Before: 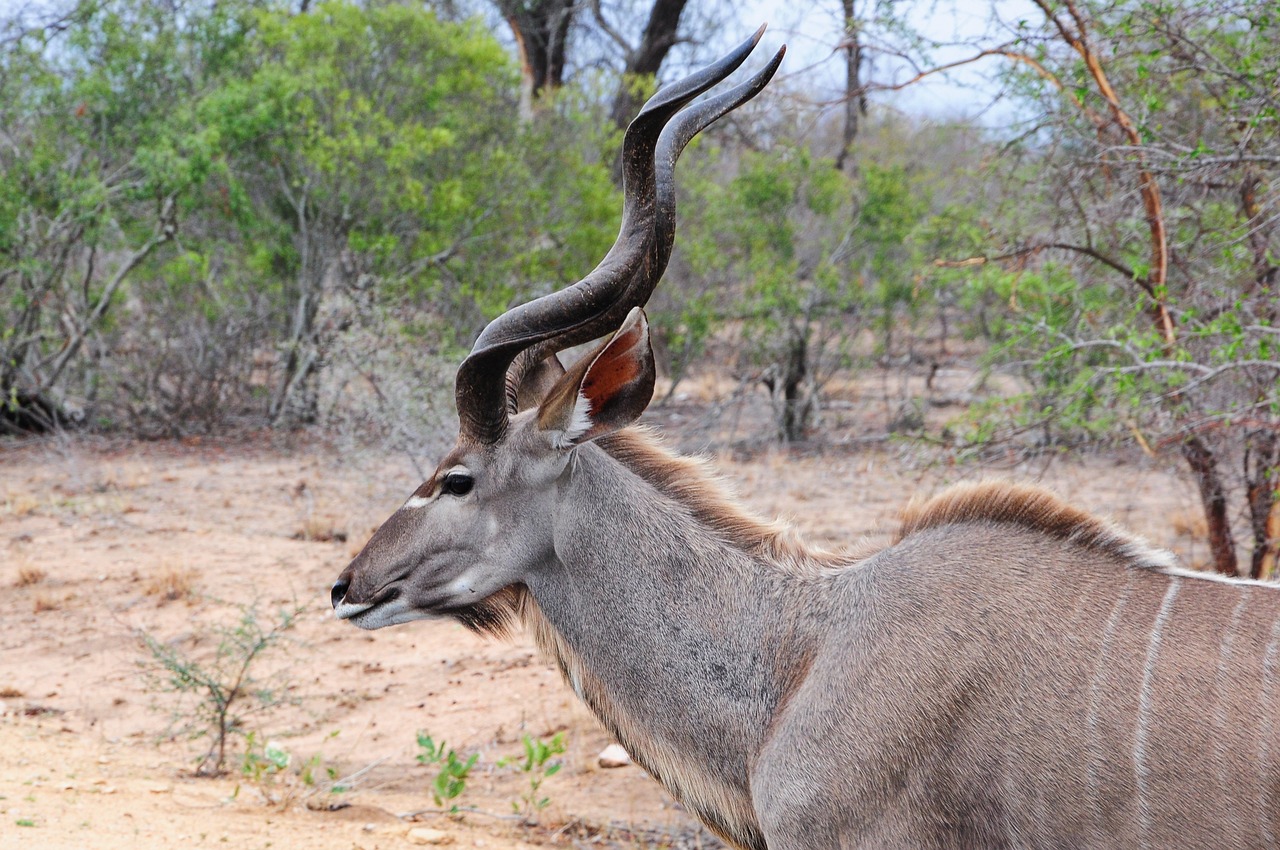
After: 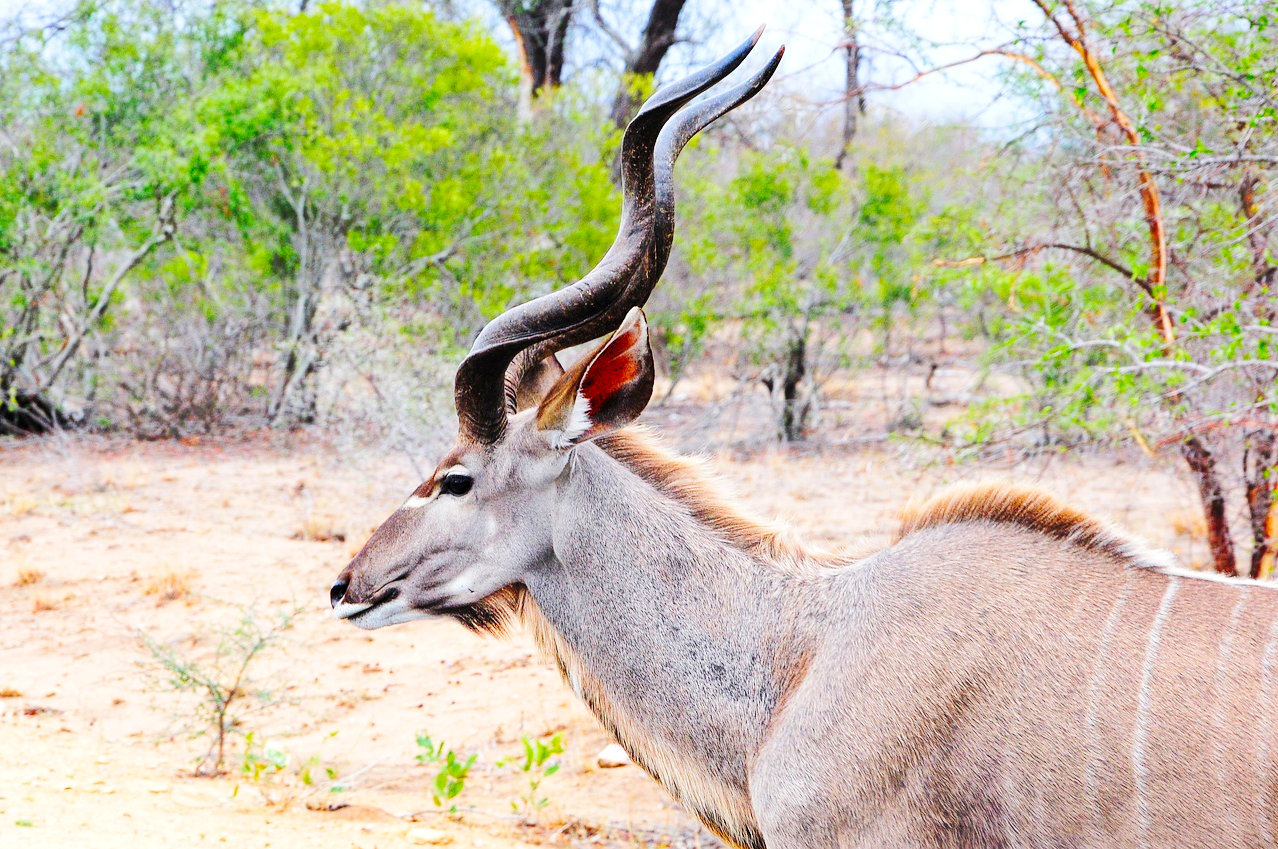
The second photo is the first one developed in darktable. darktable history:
crop and rotate: left 0.126%
vibrance: vibrance 10%
base curve: curves: ch0 [(0, 0) (0.032, 0.025) (0.121, 0.166) (0.206, 0.329) (0.605, 0.79) (1, 1)], preserve colors none
exposure: black level correction 0.001, exposure 0.3 EV, compensate highlight preservation false
color balance rgb: perceptual saturation grading › global saturation 25%, perceptual brilliance grading › mid-tones 10%, perceptual brilliance grading › shadows 15%, global vibrance 20%
